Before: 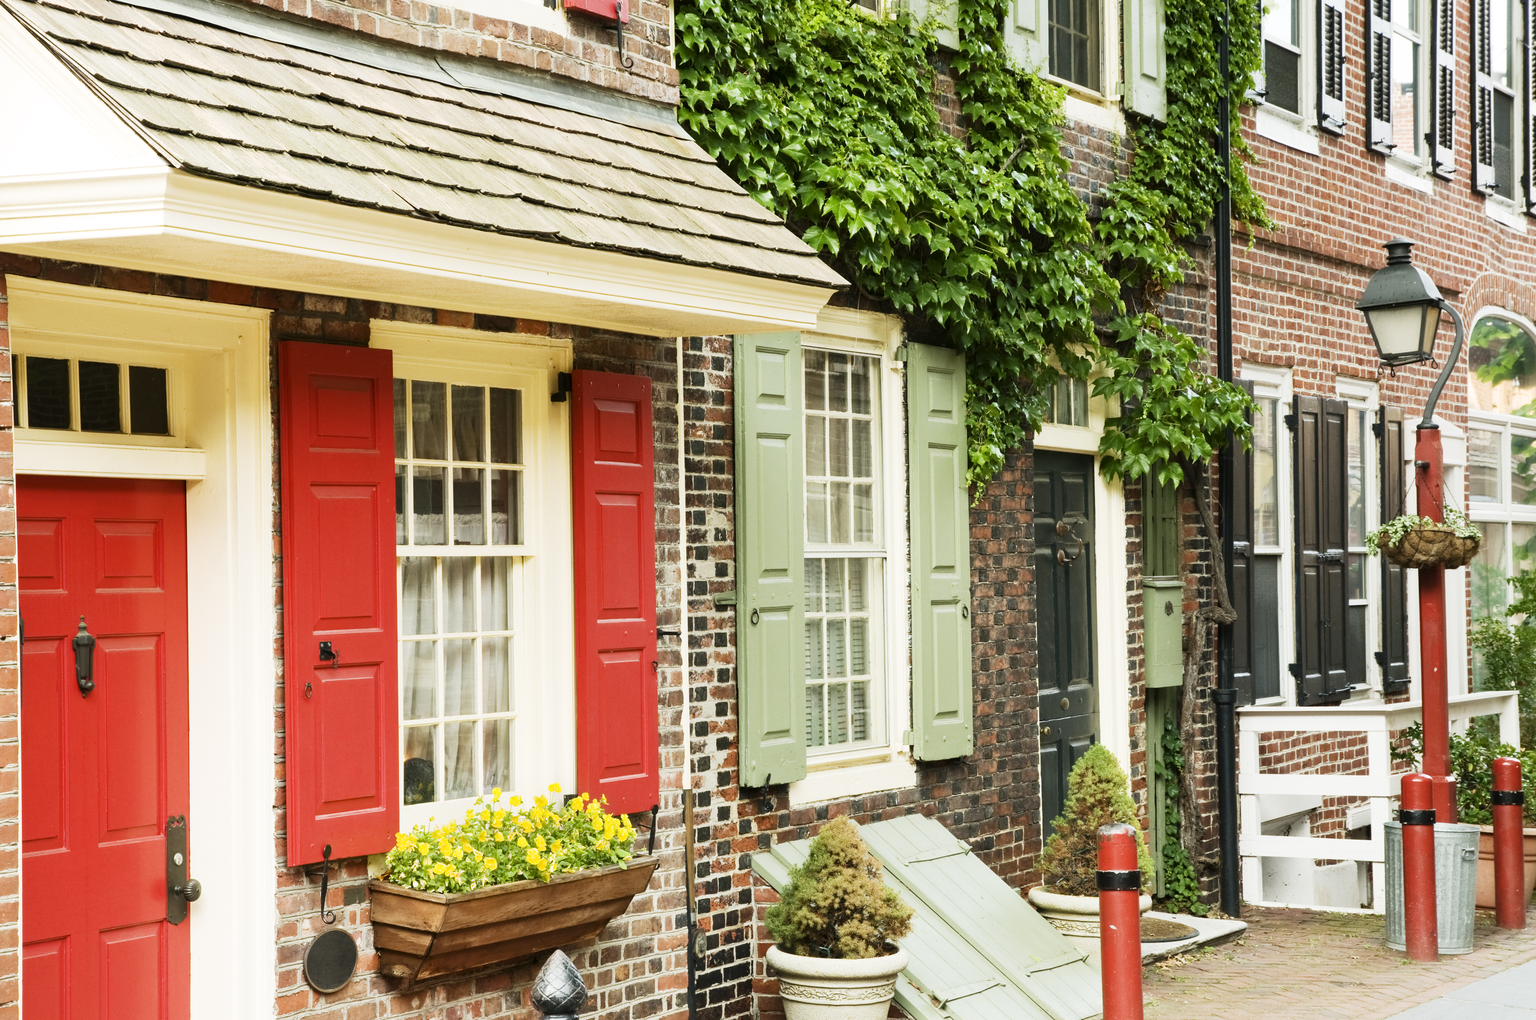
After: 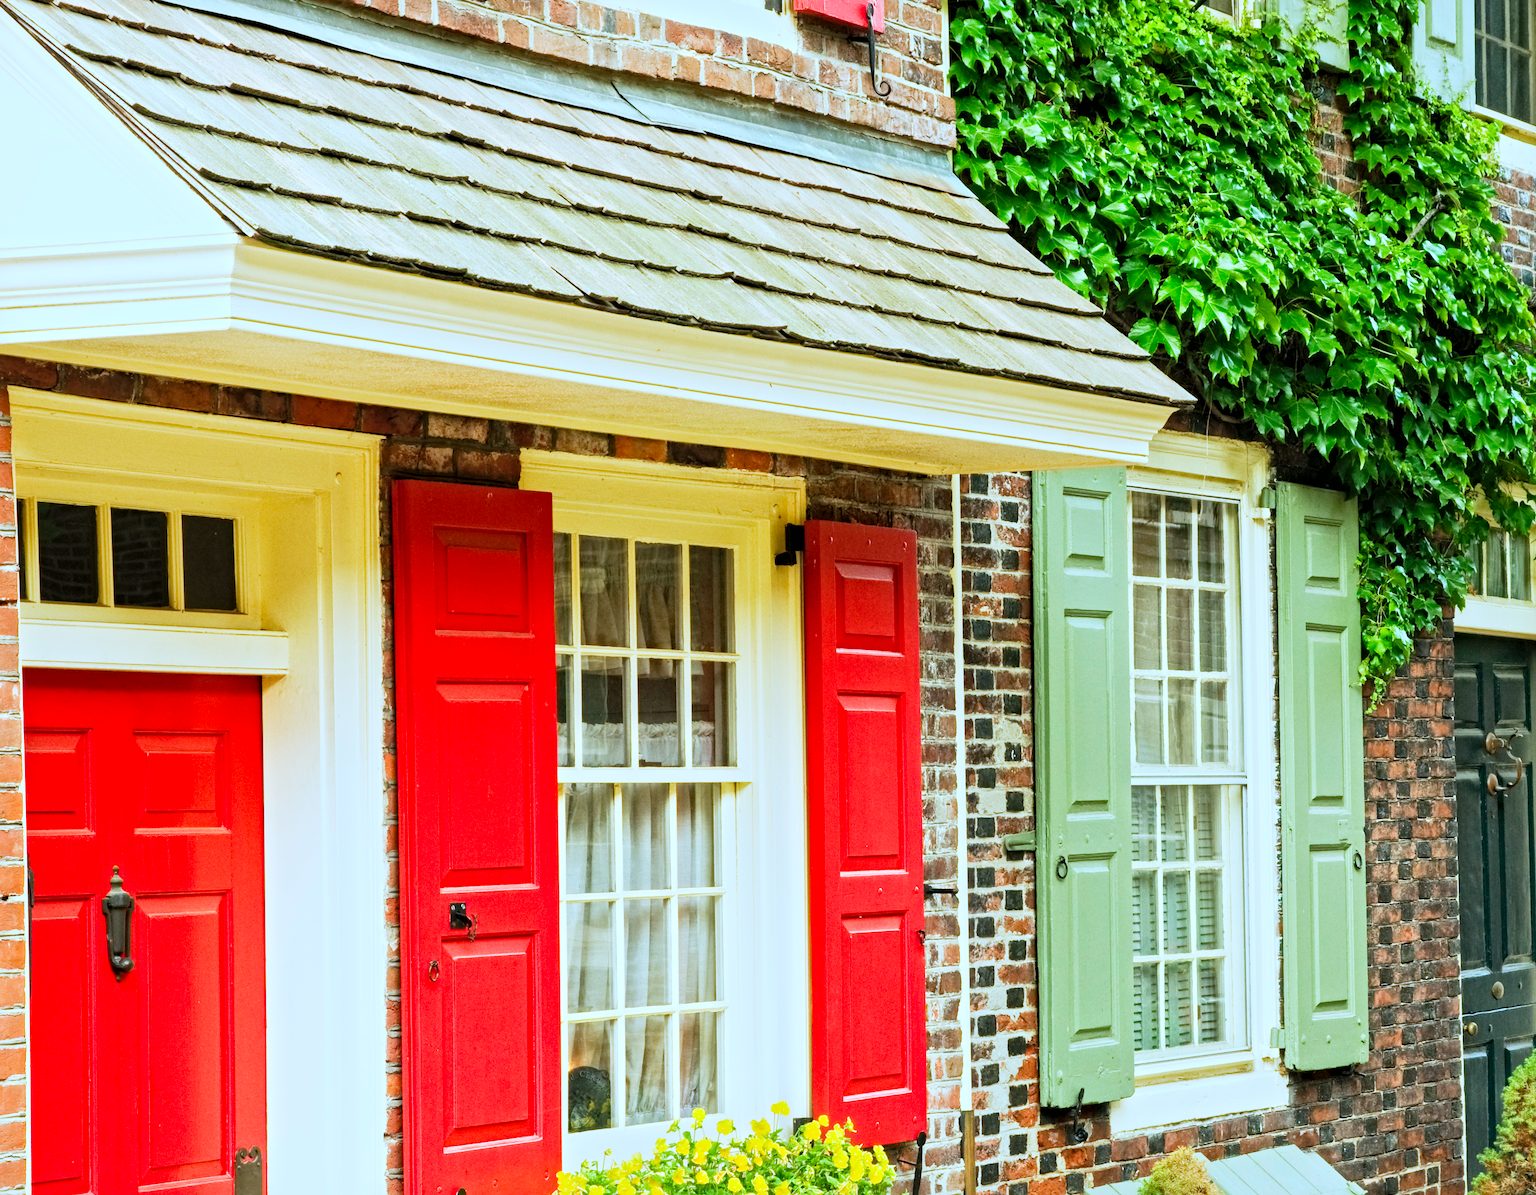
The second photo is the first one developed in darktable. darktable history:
white balance: red 0.924, blue 1.095
local contrast: mode bilateral grid, contrast 20, coarseness 19, detail 163%, midtone range 0.2
haze removal: compatibility mode true, adaptive false
crop: right 28.885%, bottom 16.626%
exposure: black level correction 0.001, exposure 0.5 EV, compensate exposure bias true, compensate highlight preservation false
contrast brightness saturation: contrast 0.07, brightness 0.18, saturation 0.4
